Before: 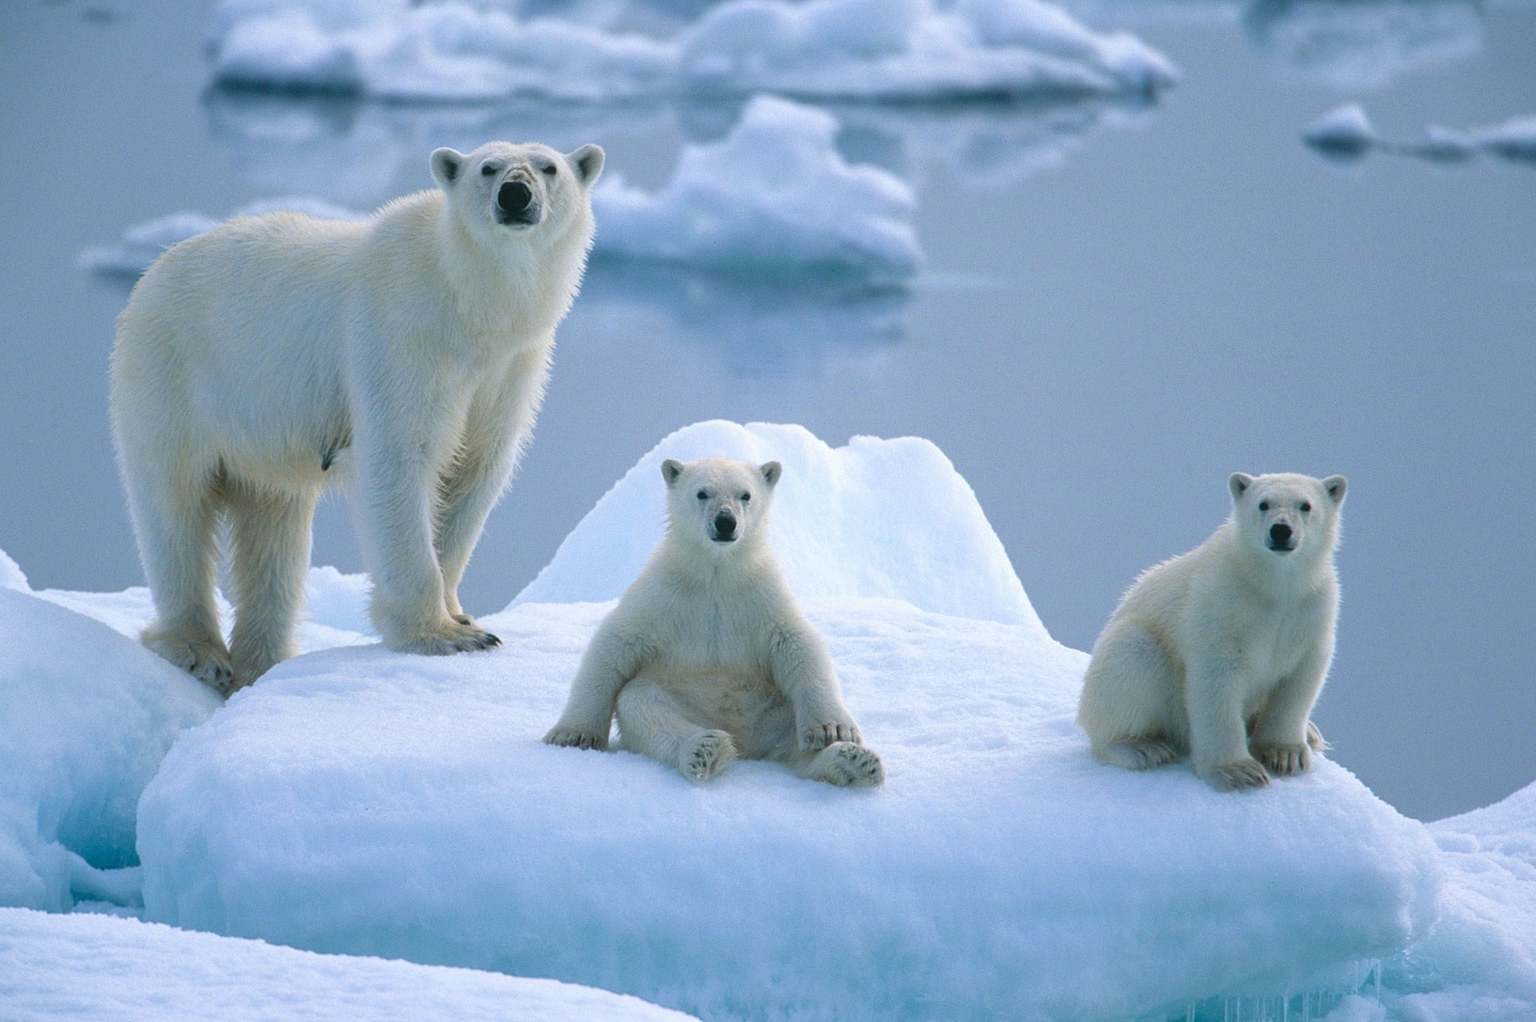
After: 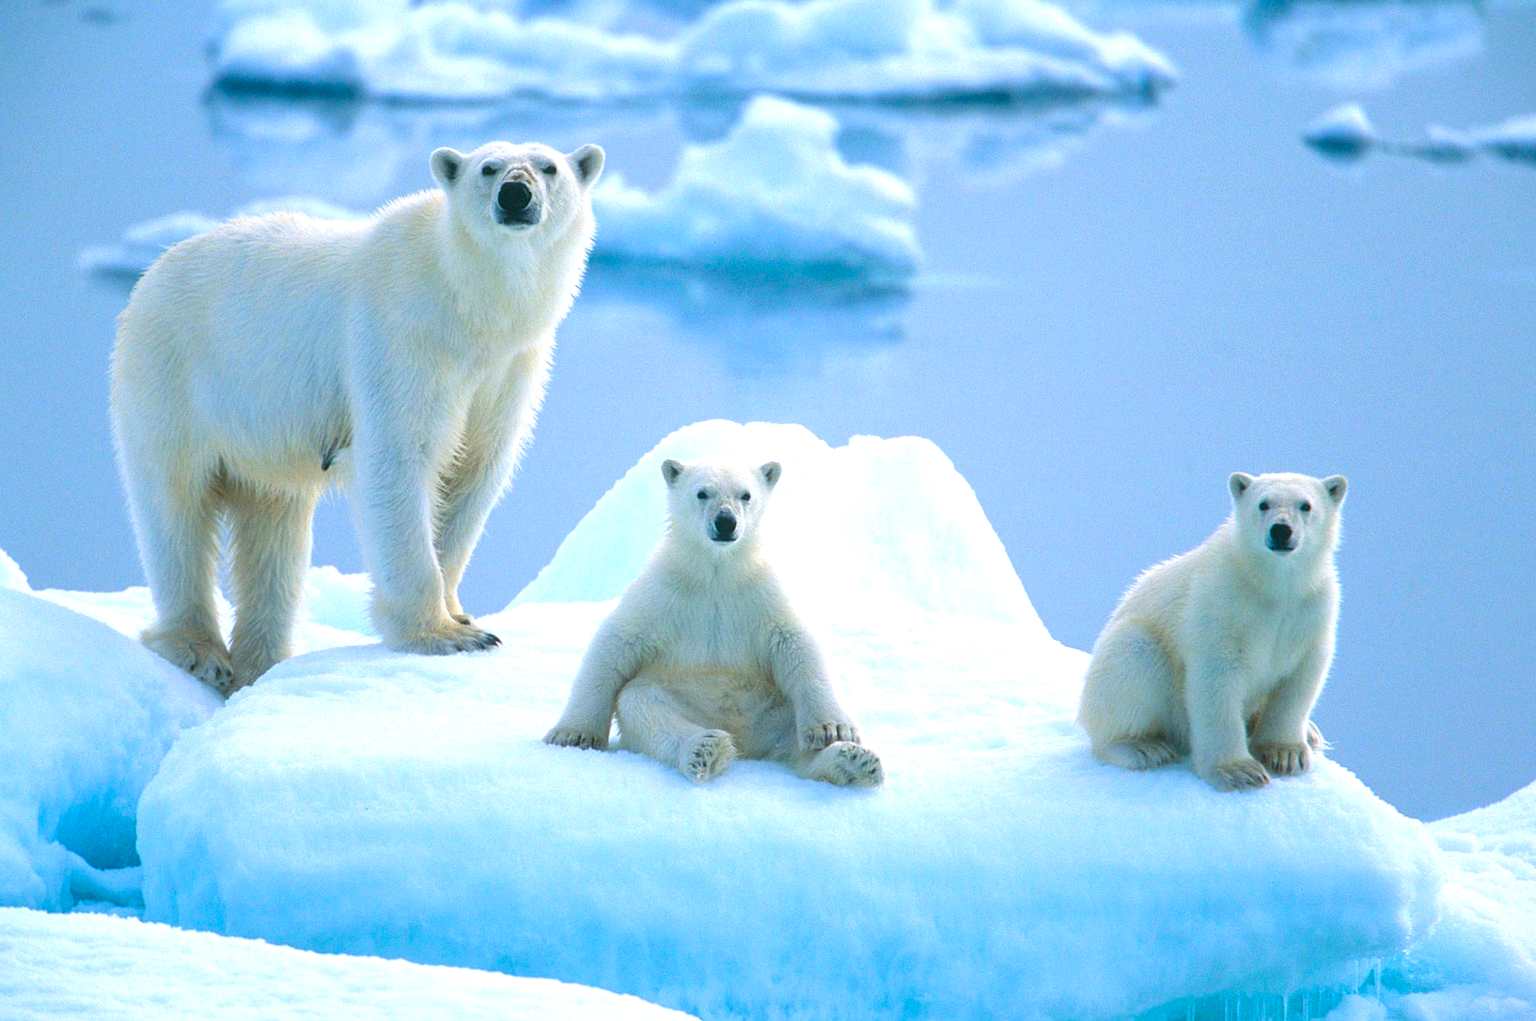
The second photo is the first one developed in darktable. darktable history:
exposure: black level correction 0, exposure 0.7 EV, compensate exposure bias true, compensate highlight preservation false
color balance rgb: linear chroma grading › global chroma 15%, perceptual saturation grading › global saturation 30%
